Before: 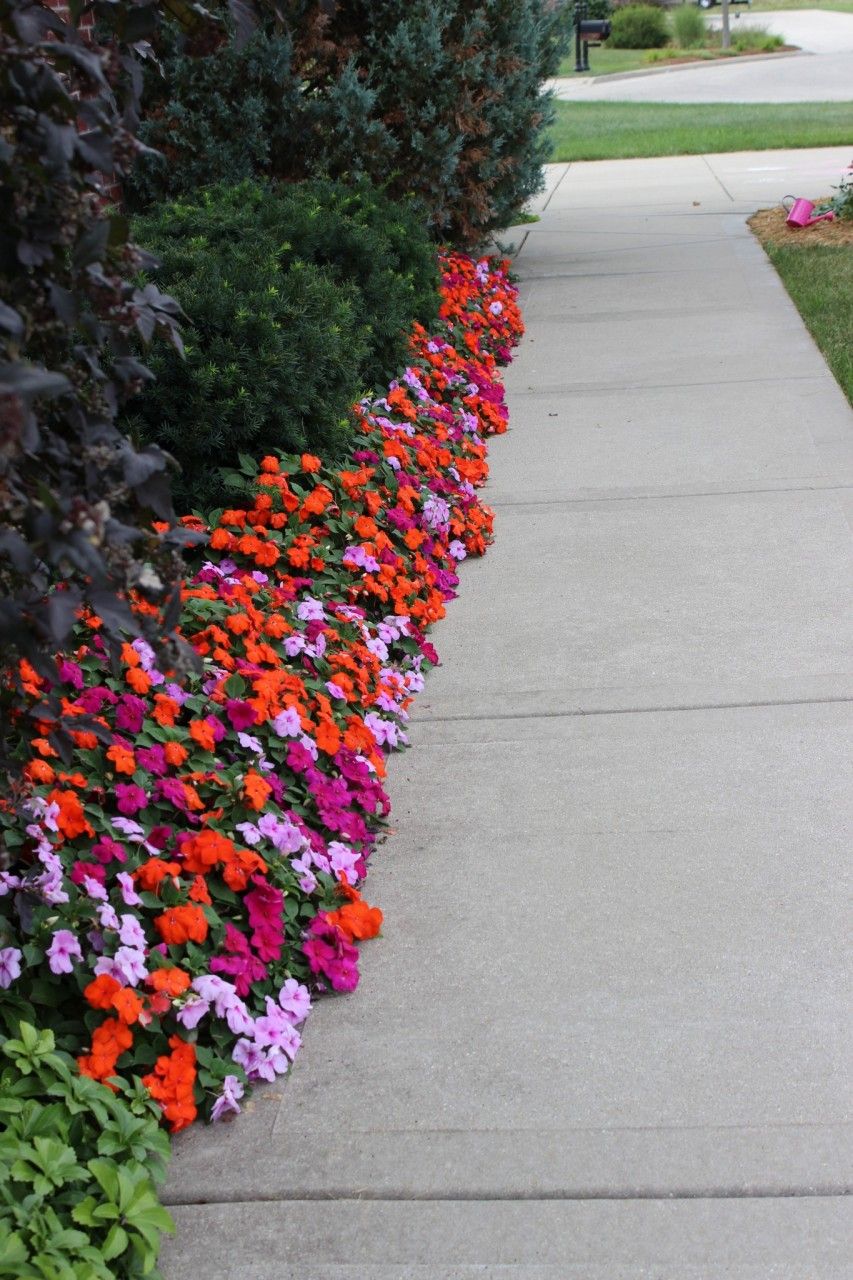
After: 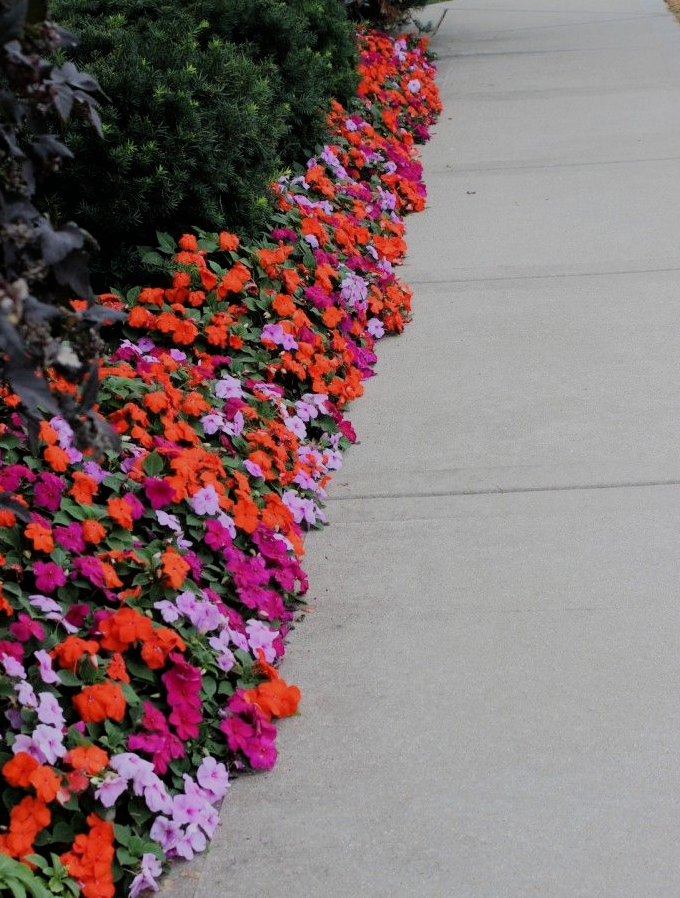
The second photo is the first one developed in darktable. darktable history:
crop: left 9.654%, top 17.361%, right 10.576%, bottom 12.406%
filmic rgb: black relative exposure -7.27 EV, white relative exposure 5.05 EV, threshold 3.04 EV, hardness 3.21, enable highlight reconstruction true
